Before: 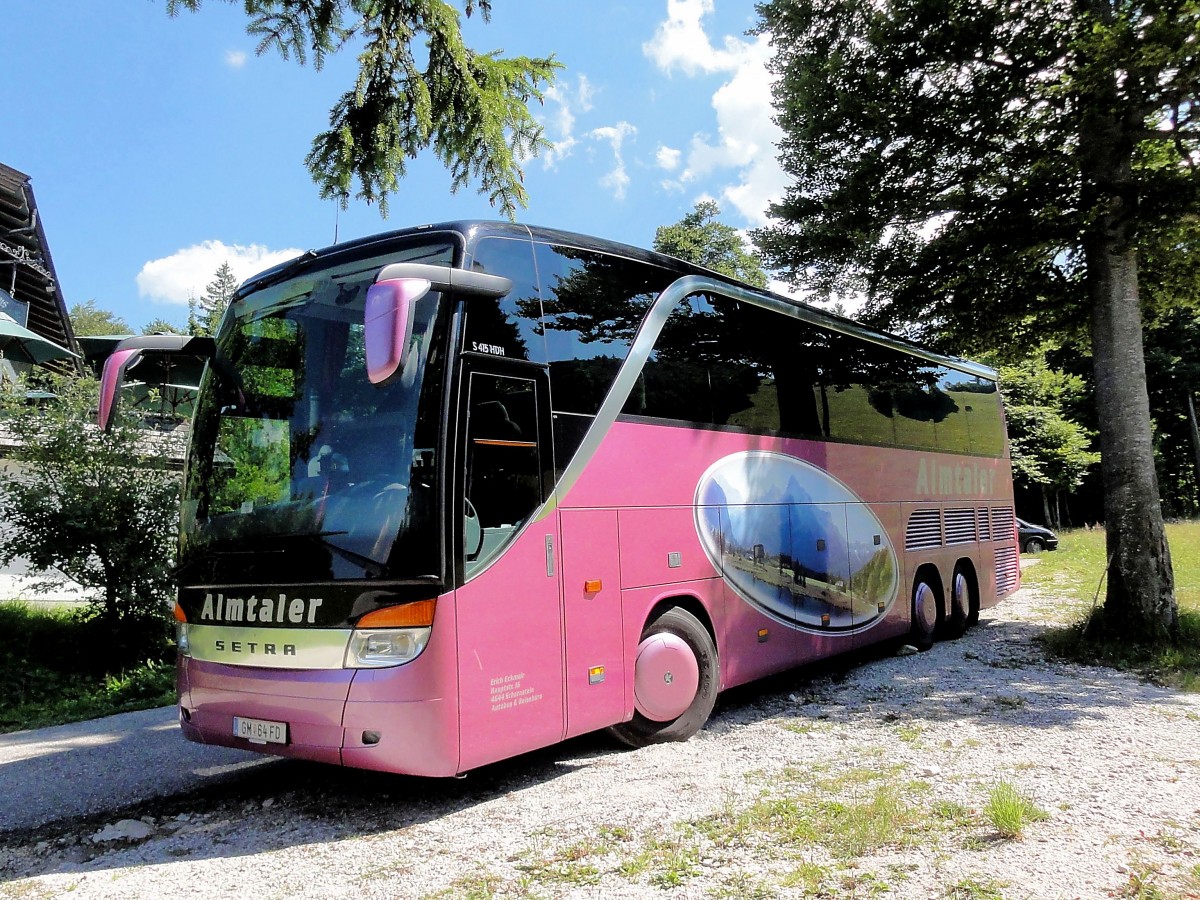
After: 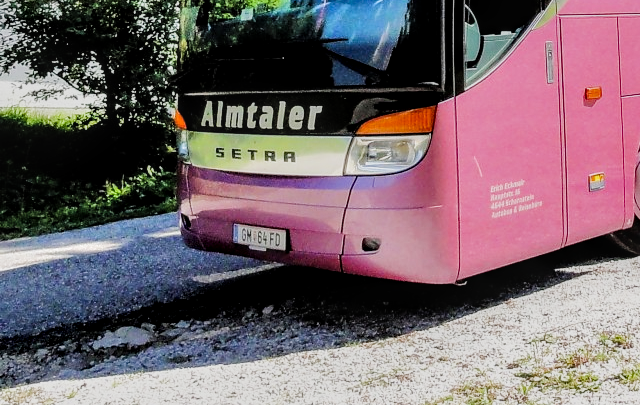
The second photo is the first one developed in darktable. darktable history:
sigmoid: on, module defaults
crop and rotate: top 54.778%, right 46.61%, bottom 0.159%
local contrast: highlights 61%, detail 143%, midtone range 0.428
shadows and highlights: shadows 75, highlights -25, soften with gaussian
